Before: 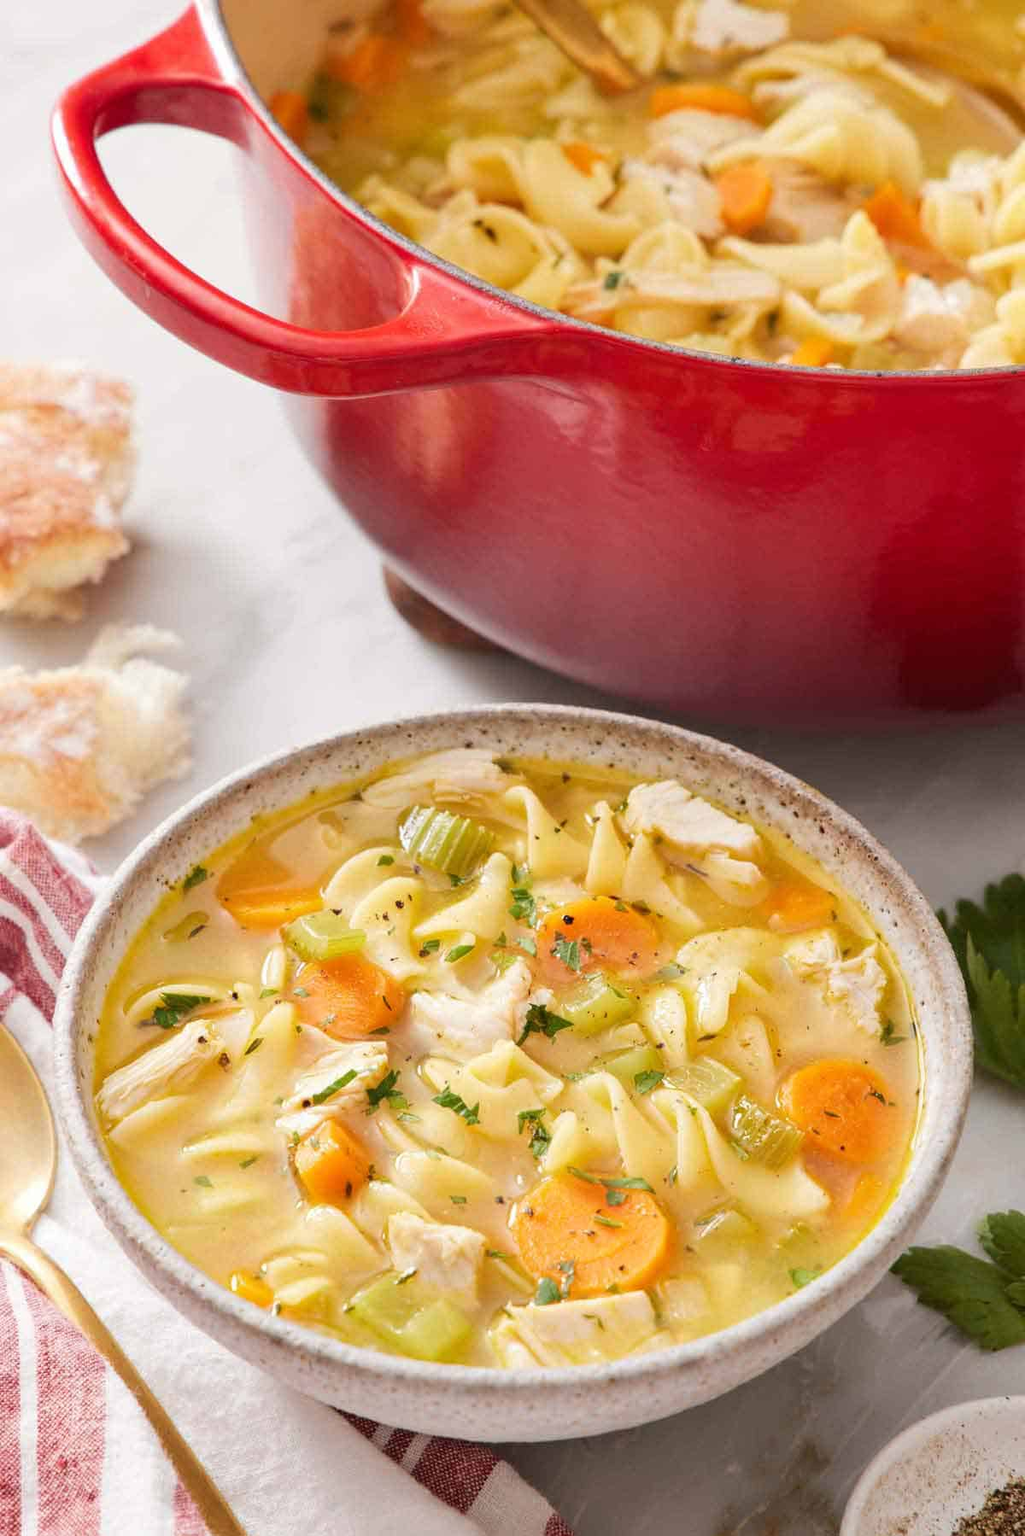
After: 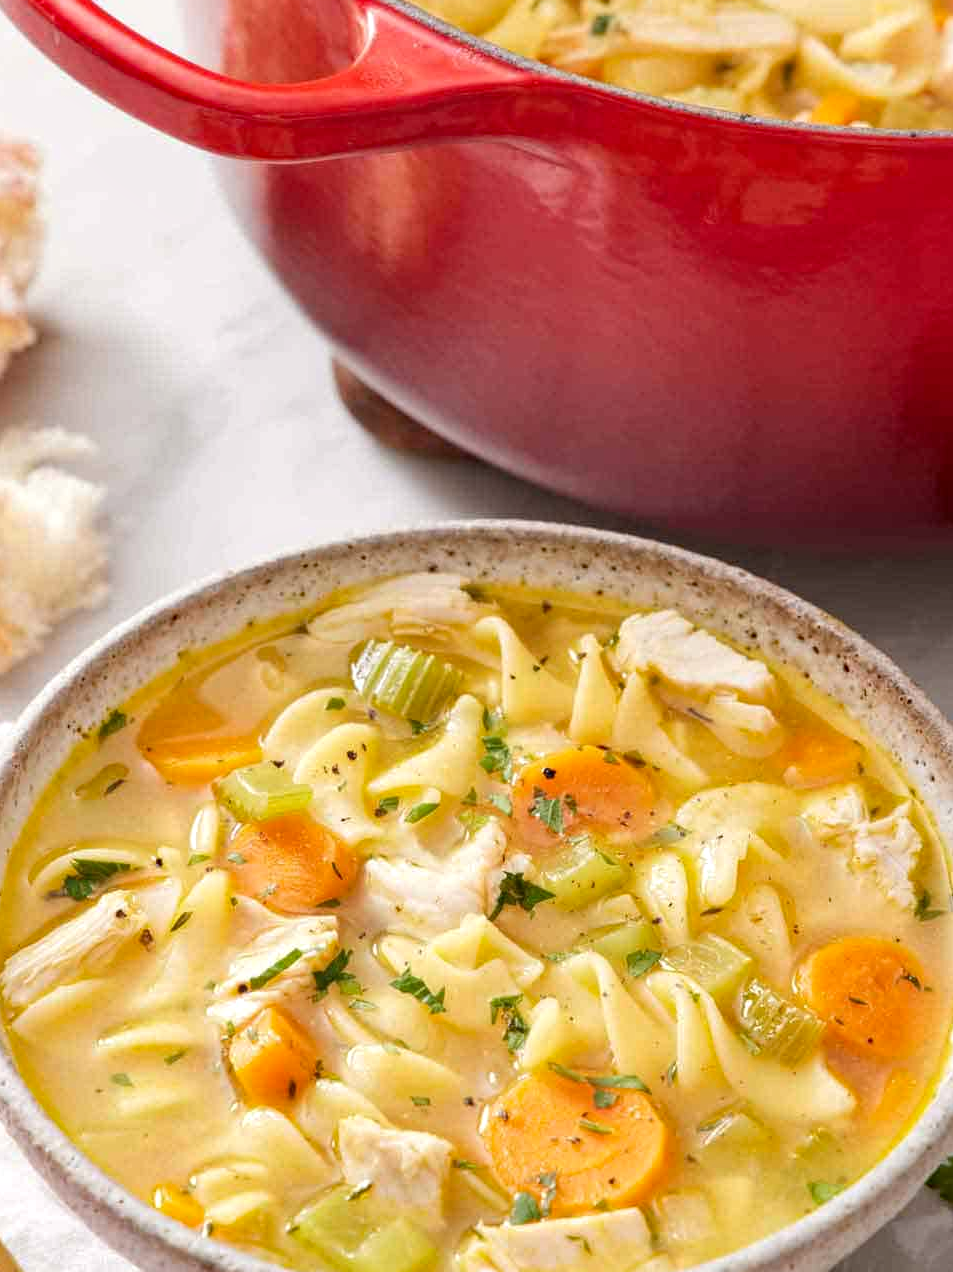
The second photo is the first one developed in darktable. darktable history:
local contrast: highlights 100%, shadows 100%, detail 120%, midtone range 0.2
crop: left 9.712%, top 16.928%, right 10.845%, bottom 12.332%
shadows and highlights: shadows -10, white point adjustment 1.5, highlights 10
haze removal: compatibility mode true, adaptive false
